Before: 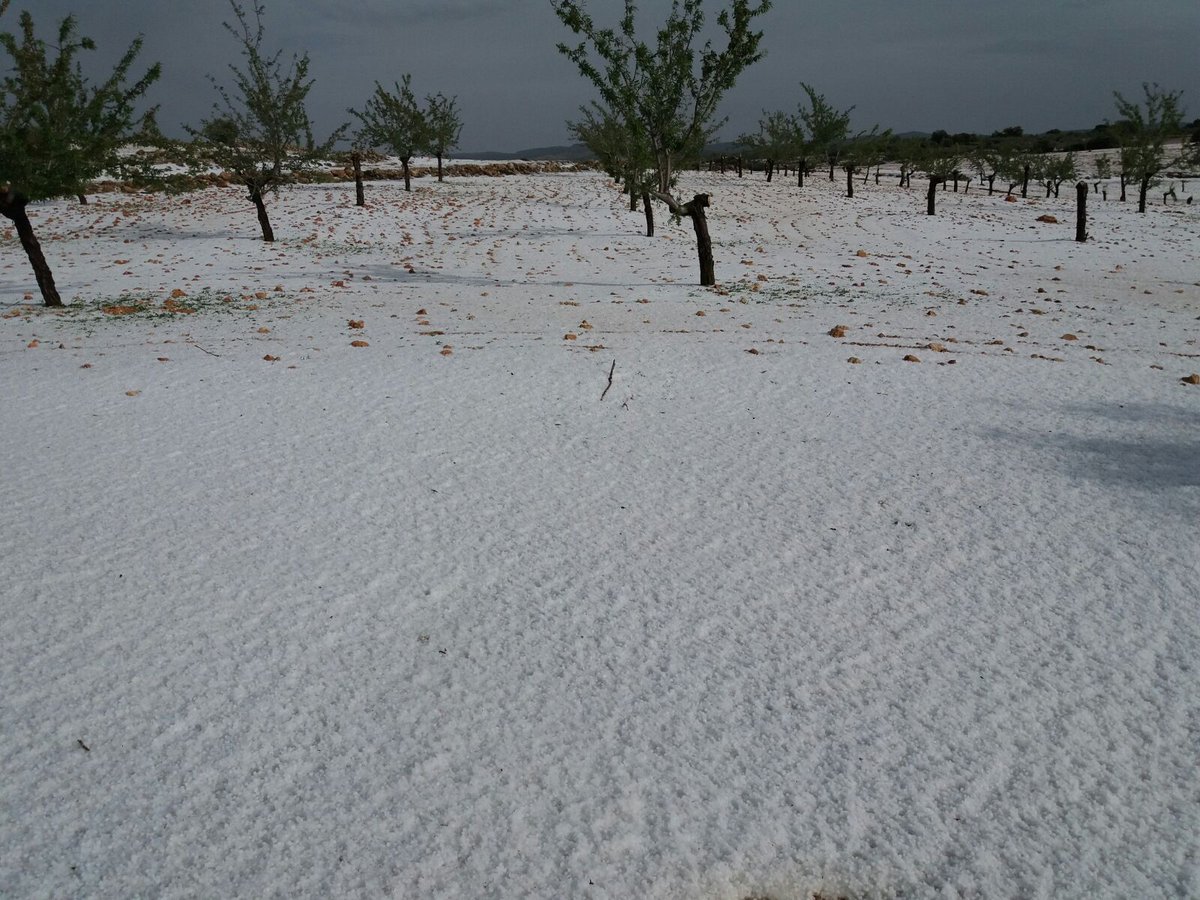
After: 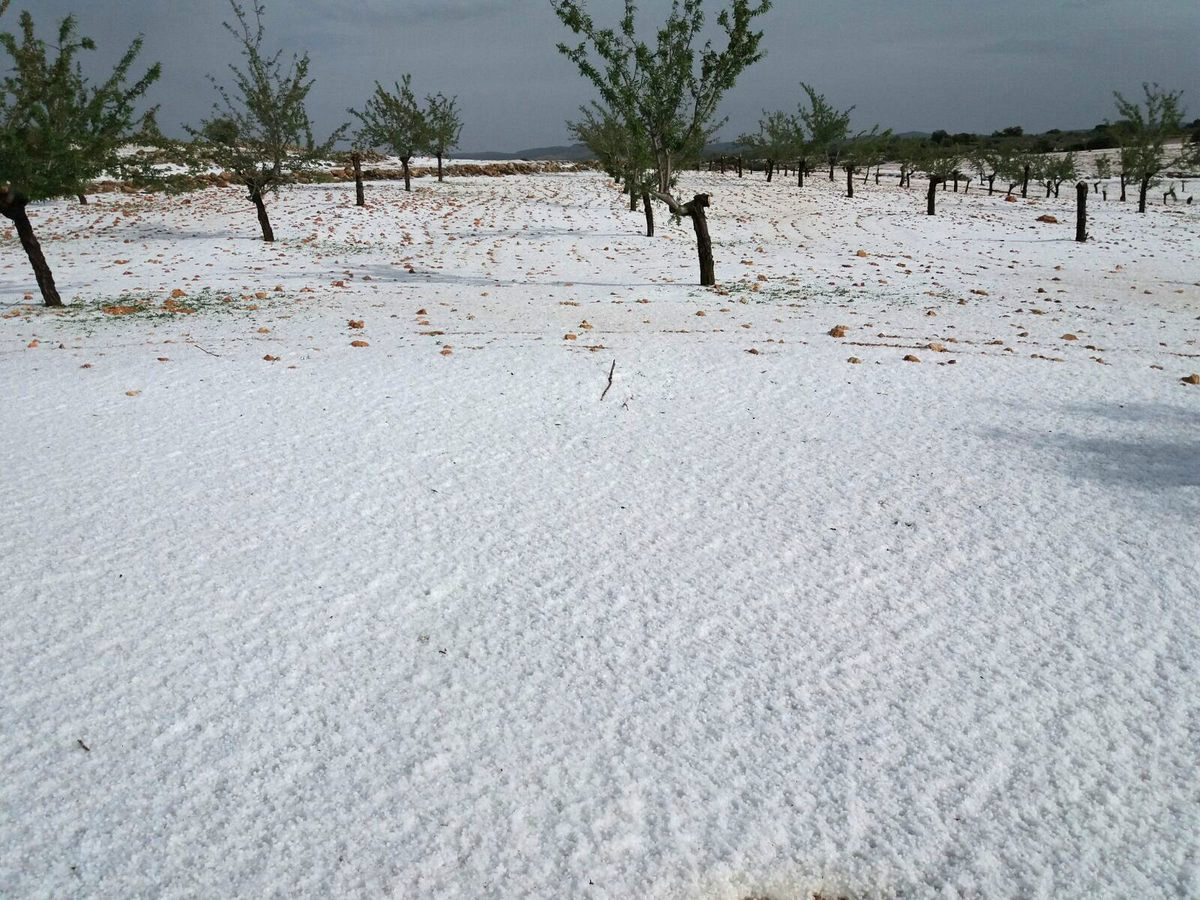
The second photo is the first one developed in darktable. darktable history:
exposure: black level correction 0, exposure 0.937 EV, compensate highlight preservation false
